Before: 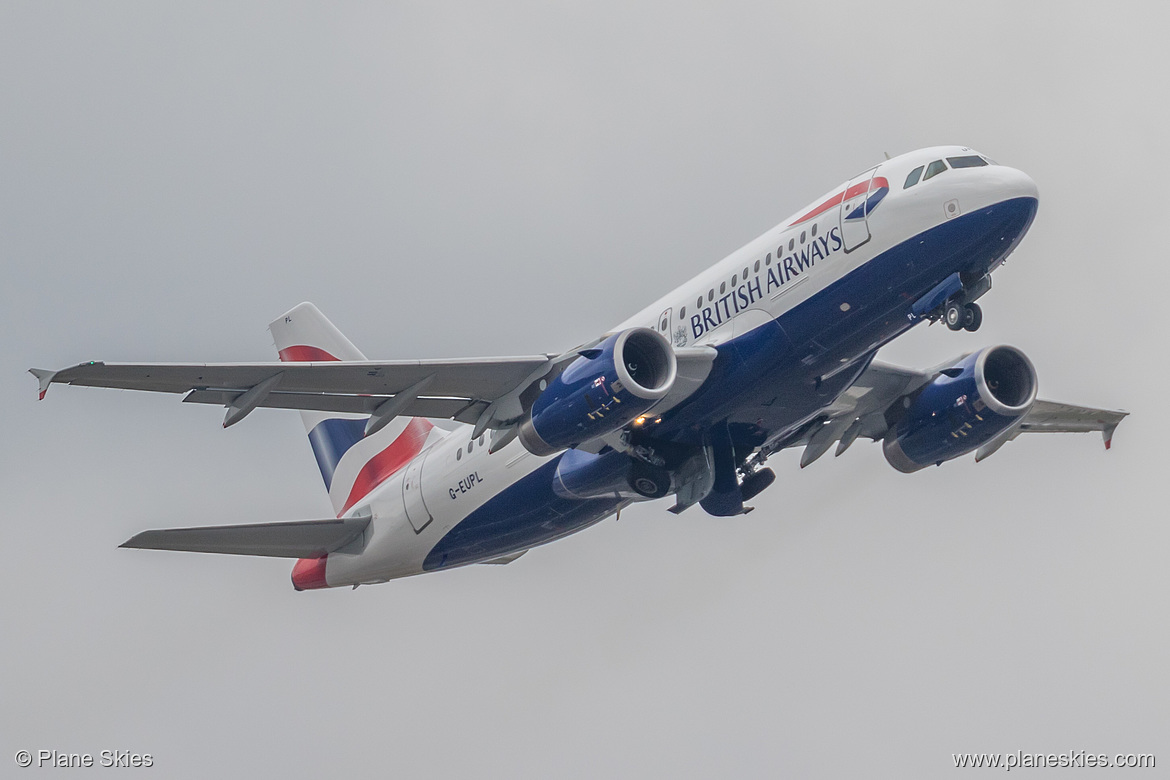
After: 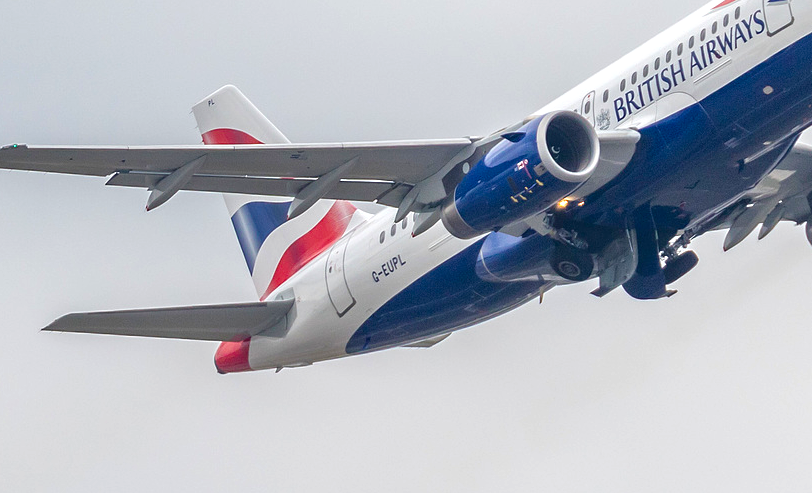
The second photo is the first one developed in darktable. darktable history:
color balance rgb: perceptual saturation grading › global saturation 20%, perceptual saturation grading › highlights -25.662%, perceptual saturation grading › shadows 49.402%, perceptual brilliance grading › global brilliance 17.502%
crop: left 6.594%, top 27.934%, right 23.98%, bottom 8.74%
